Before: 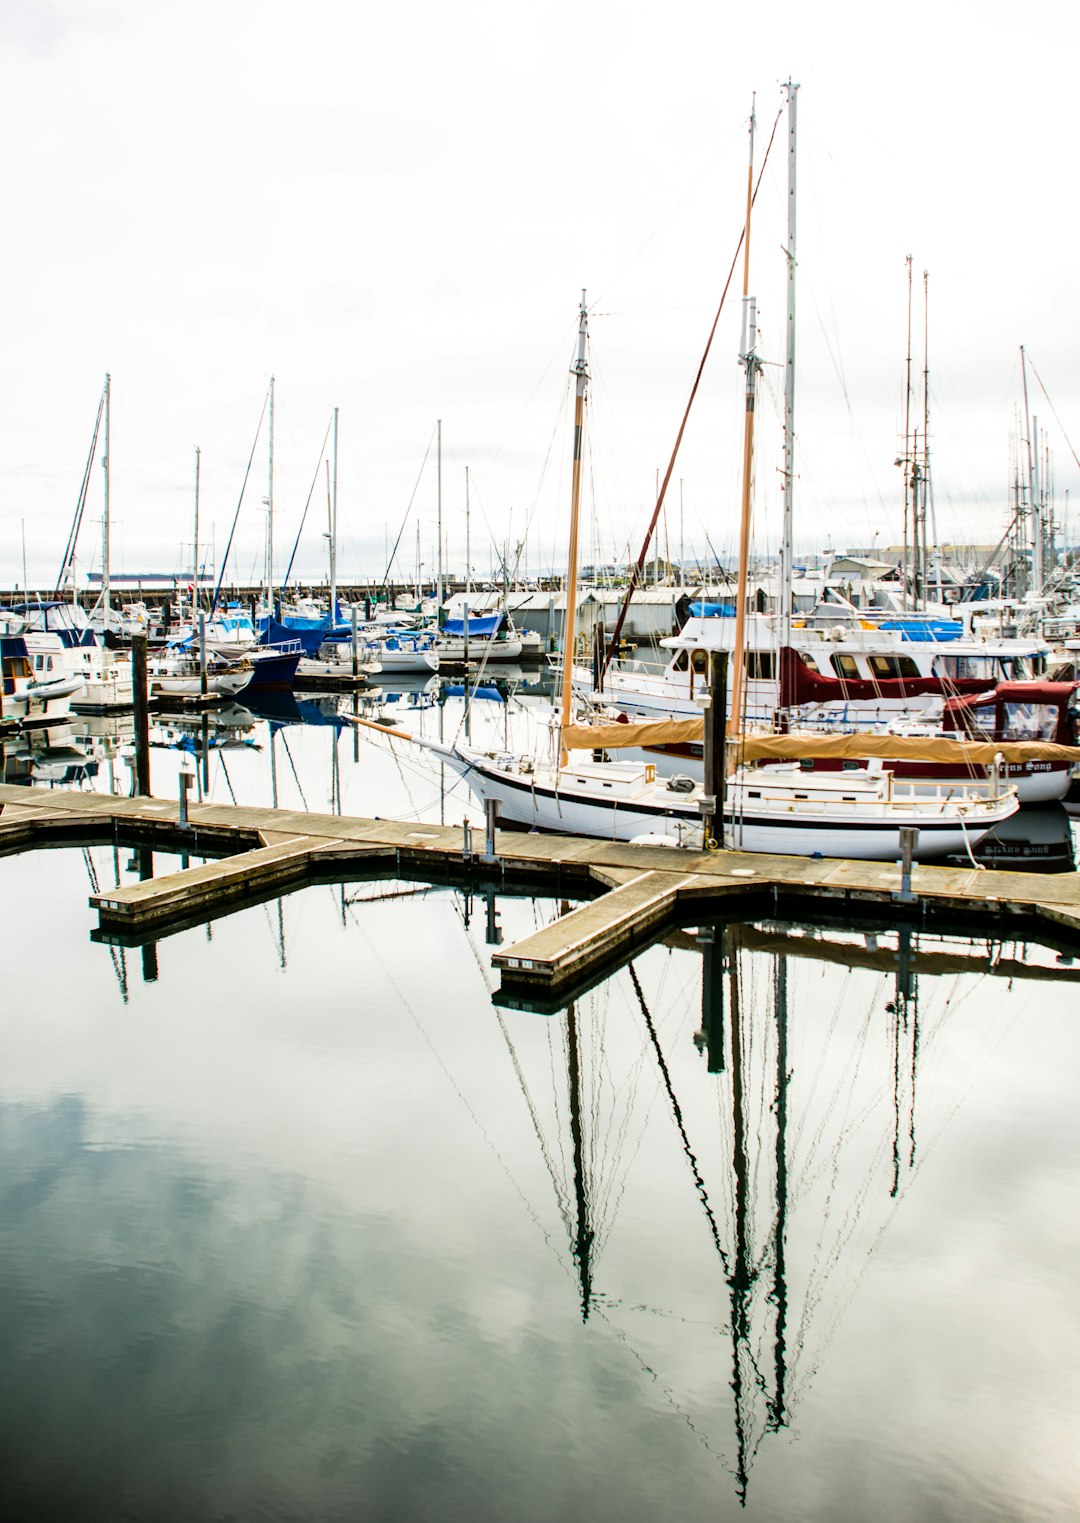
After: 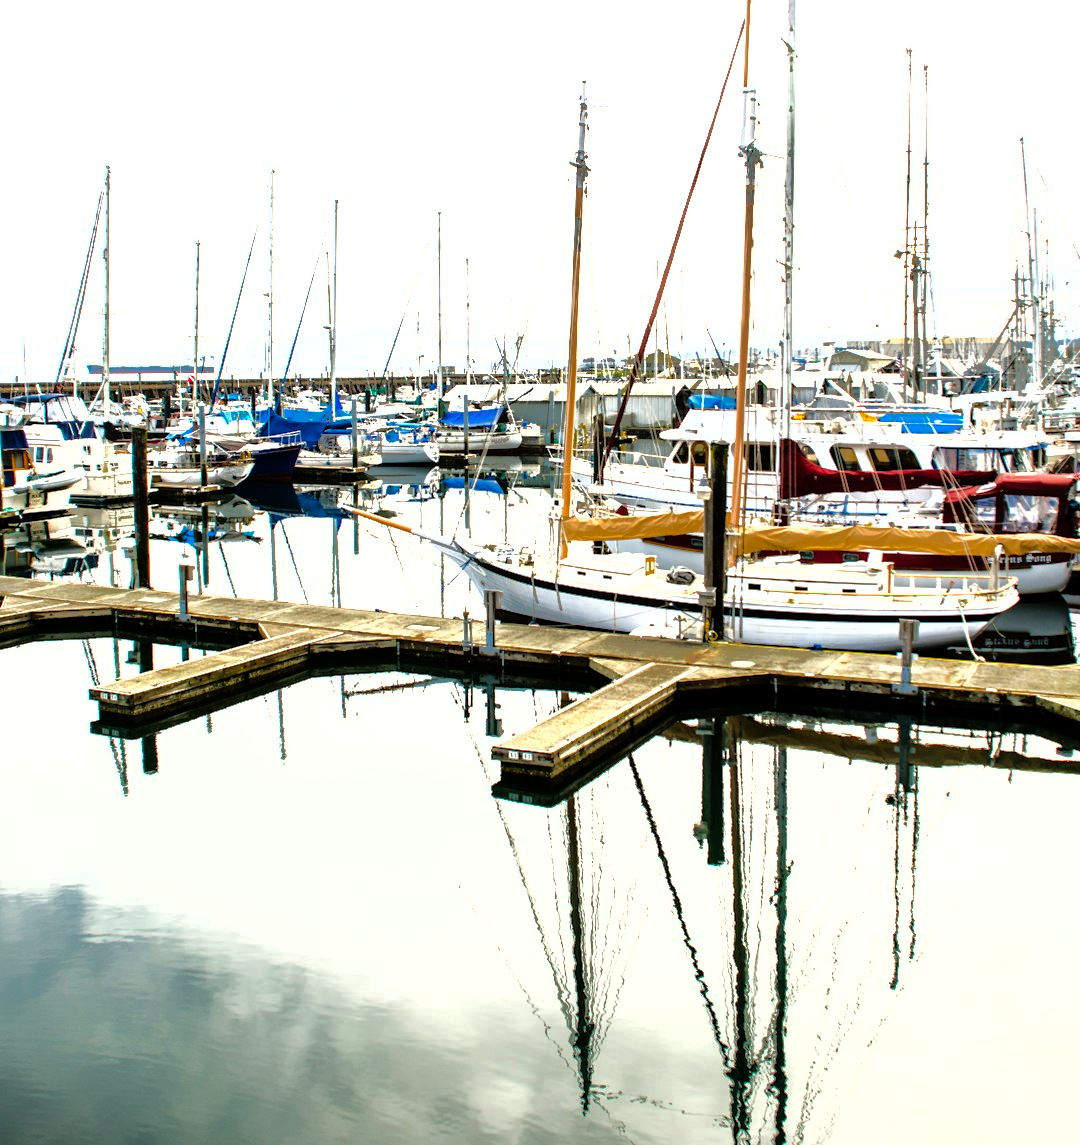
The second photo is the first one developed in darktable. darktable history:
crop: top 13.663%, bottom 11.094%
tone equalizer: -8 EV -1.12 EV, -7 EV -1.05 EV, -6 EV -0.868 EV, -5 EV -0.567 EV, -3 EV 0.543 EV, -2 EV 0.893 EV, -1 EV 1 EV, +0 EV 1.07 EV, mask exposure compensation -0.499 EV
contrast brightness saturation: saturation -0.105
color correction: highlights b* -0.035, saturation 1.36
exposure: exposure -0.343 EV, compensate highlight preservation false
shadows and highlights: shadows 40.12, highlights -59.85, shadows color adjustment 99.14%, highlights color adjustment 0.116%
